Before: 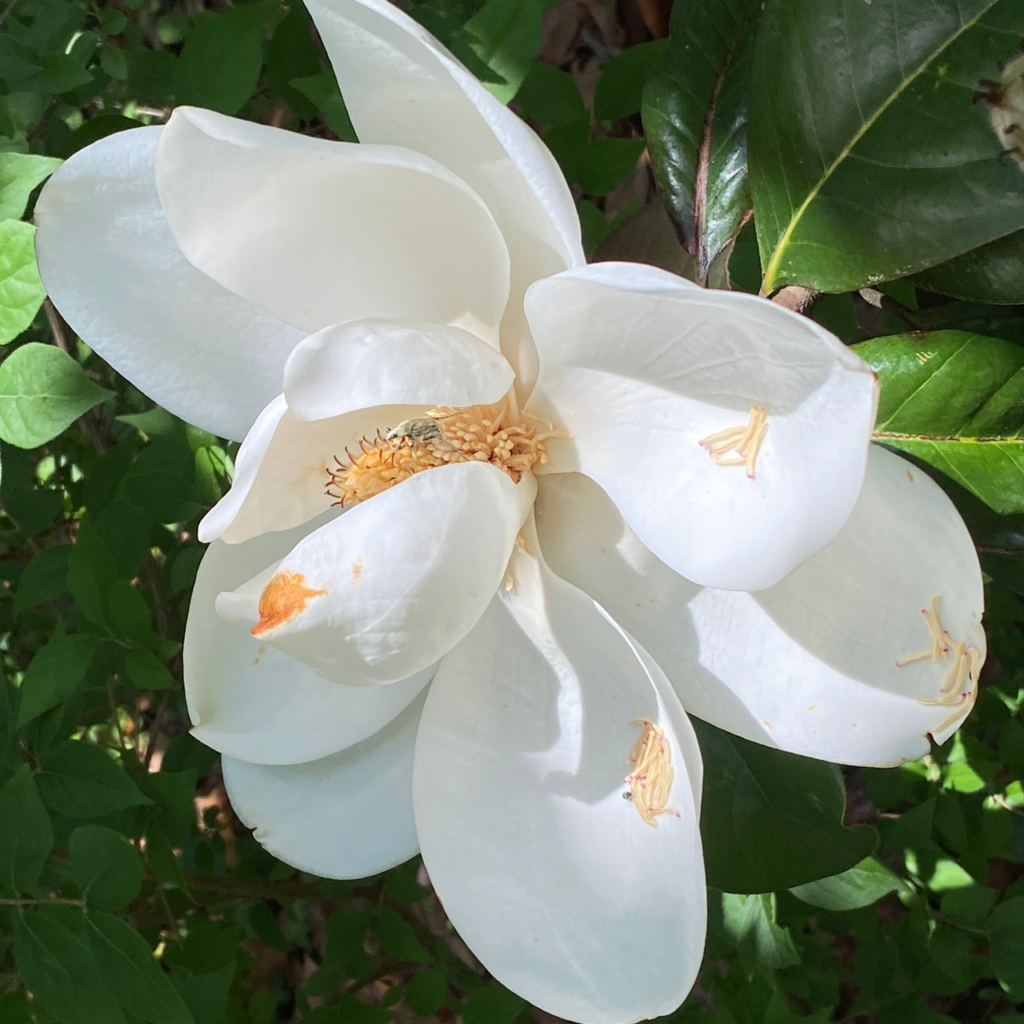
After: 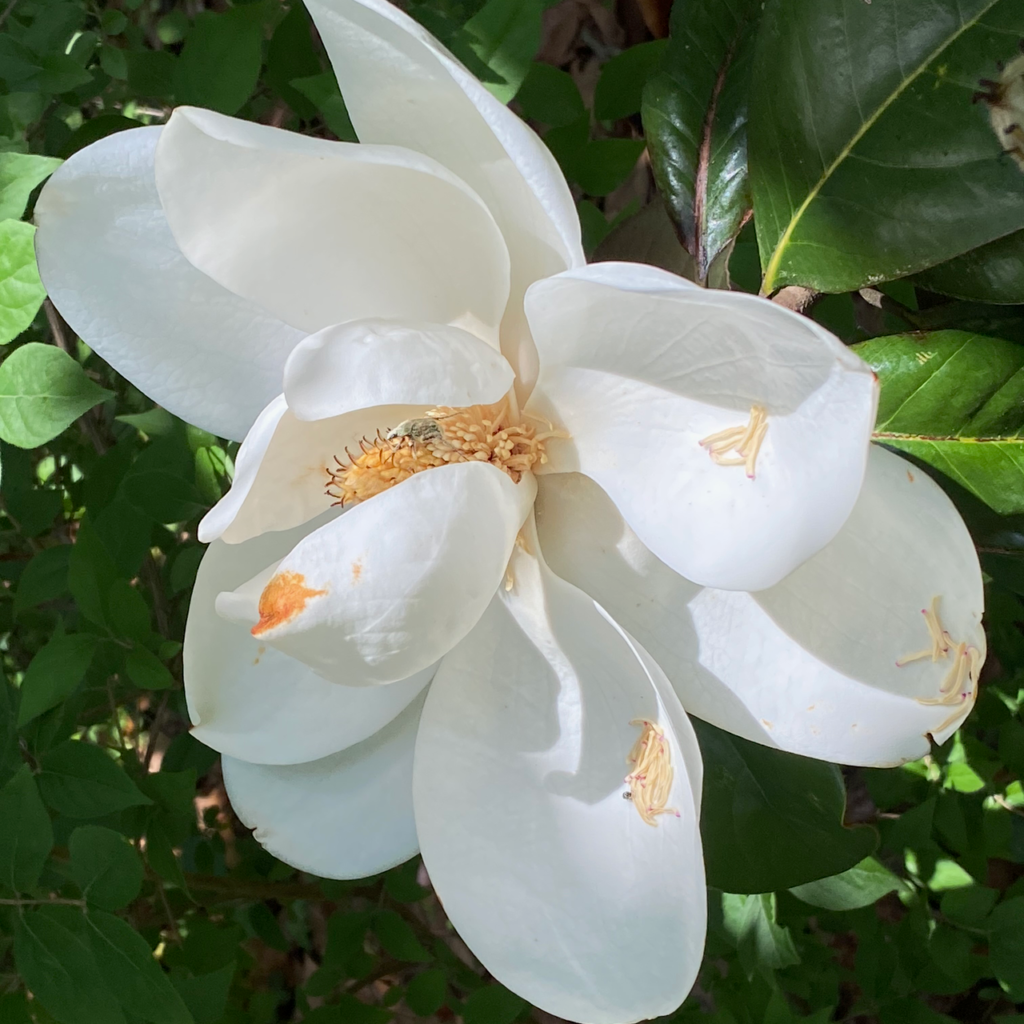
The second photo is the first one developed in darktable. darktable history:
exposure: black level correction 0.002, exposure -0.104 EV, compensate exposure bias true, compensate highlight preservation false
